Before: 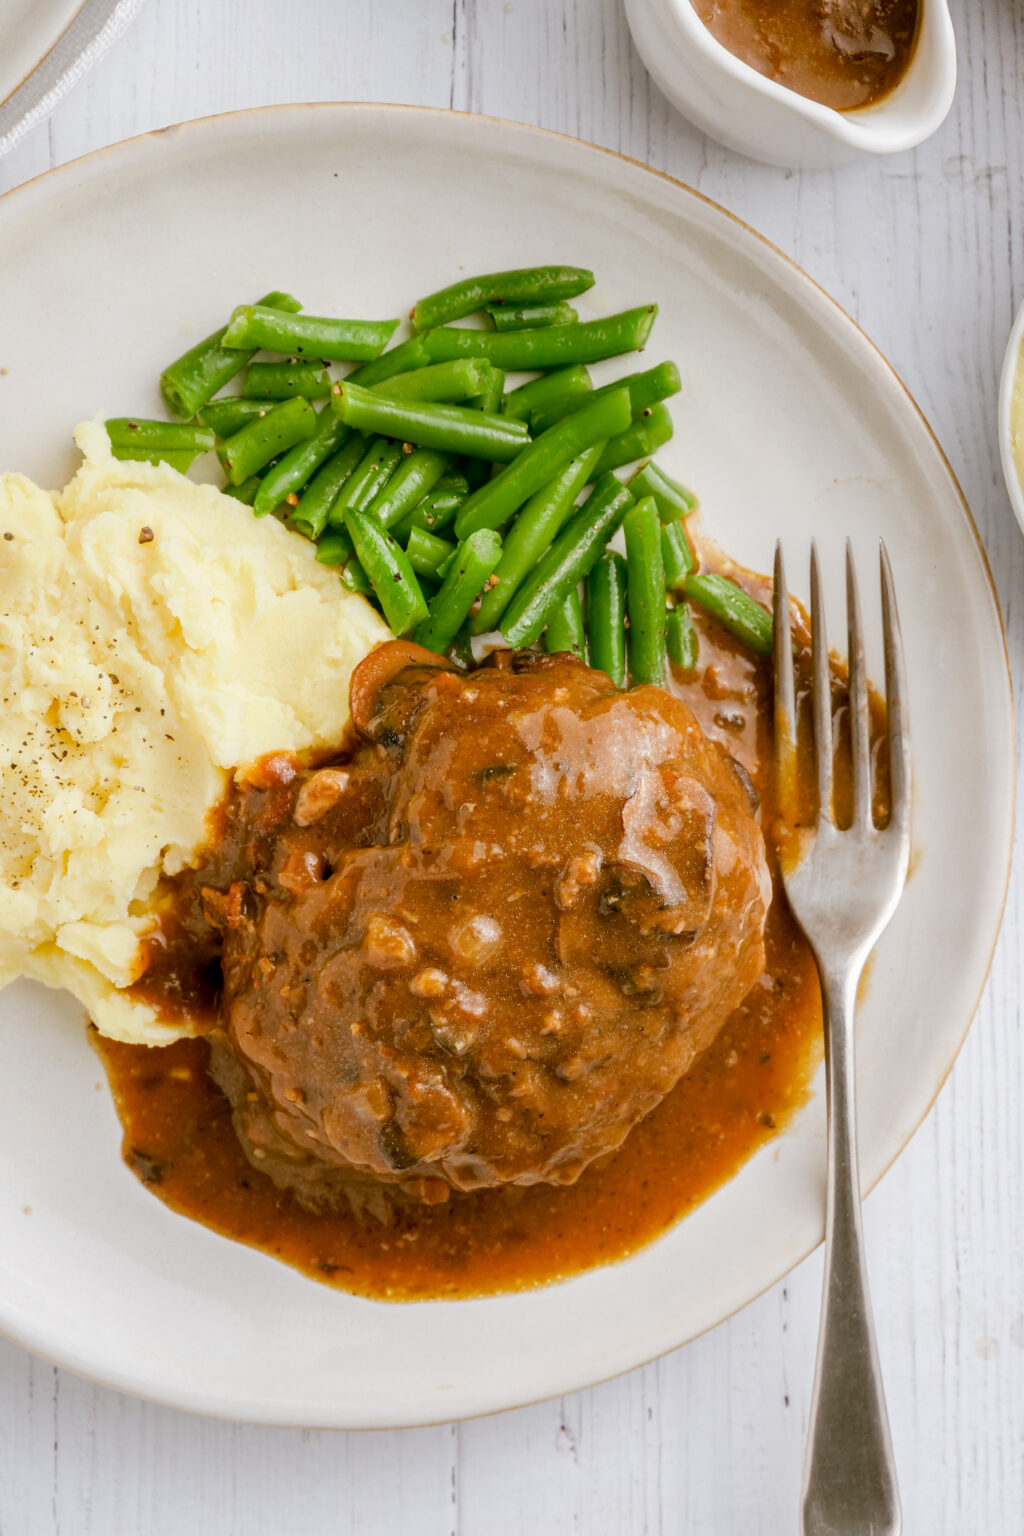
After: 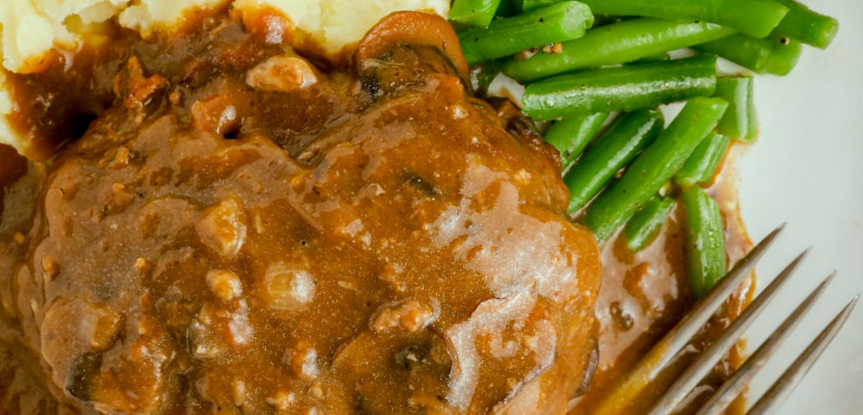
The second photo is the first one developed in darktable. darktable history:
crop and rotate: angle -45.59°, top 16.81%, right 0.835%, bottom 11.68%
color correction: highlights a* -6.36, highlights b* 0.388
